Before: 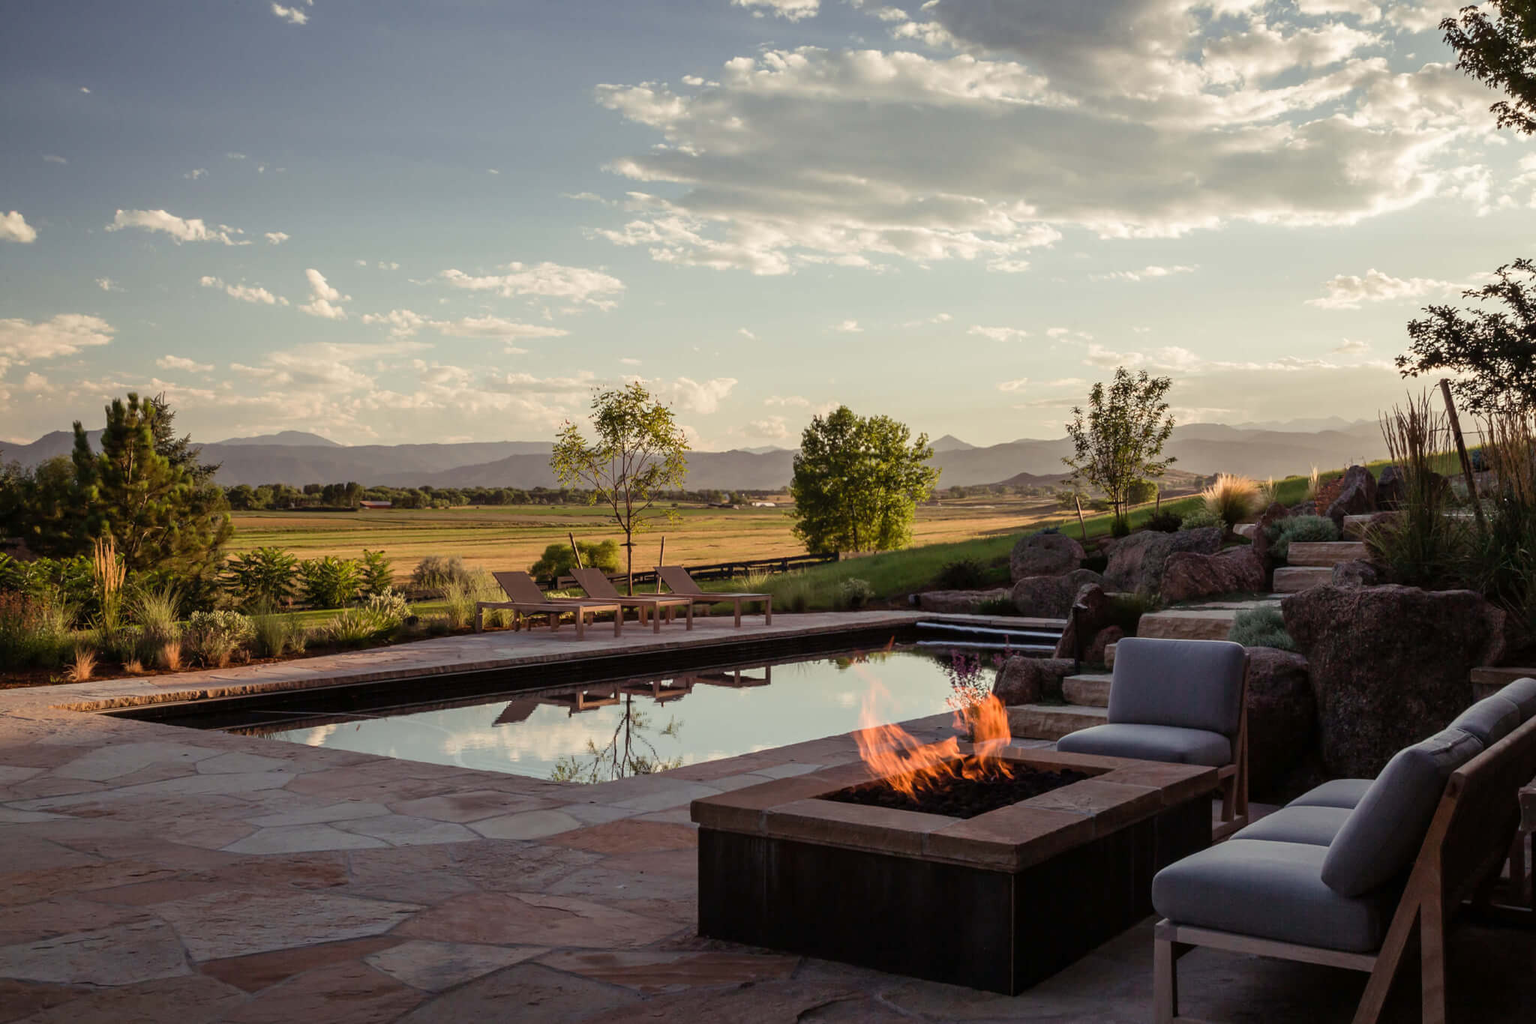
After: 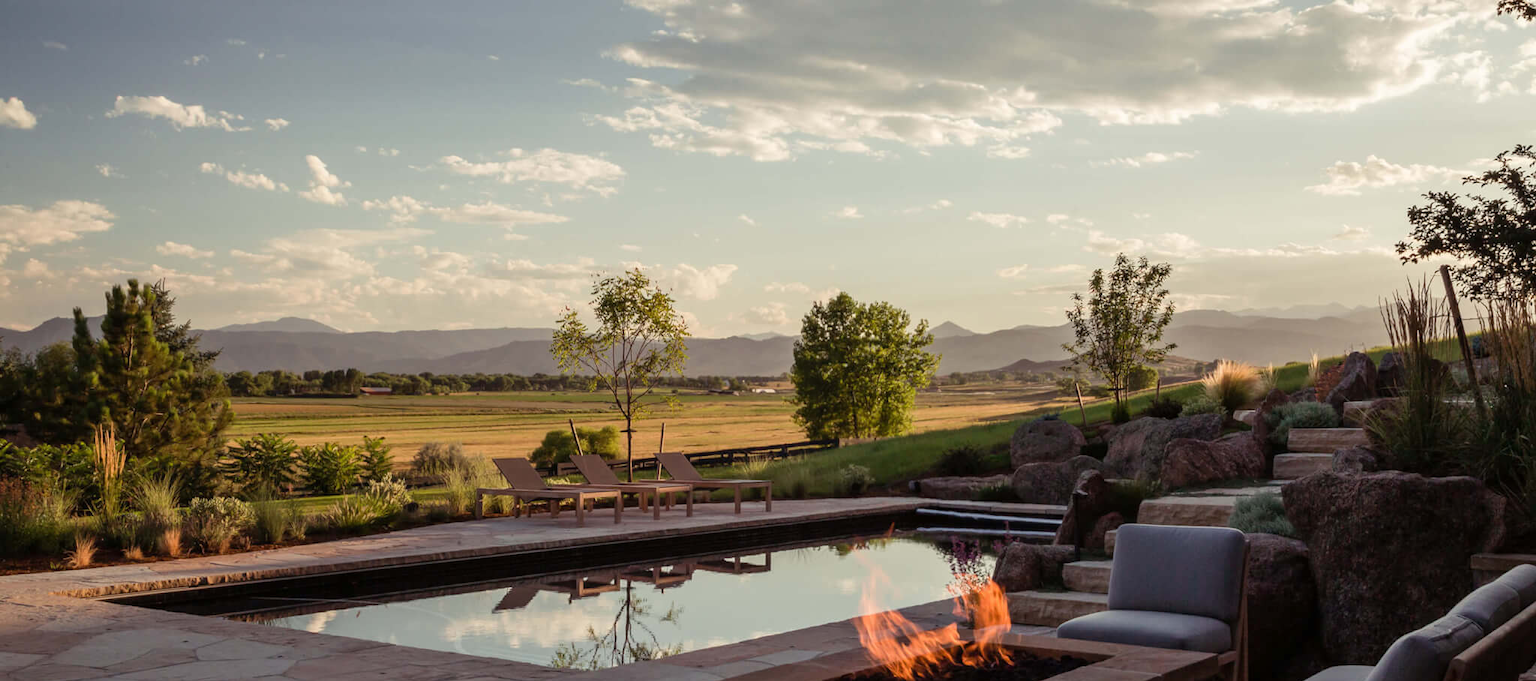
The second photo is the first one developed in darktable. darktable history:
crop: top 11.185%, bottom 22.2%
